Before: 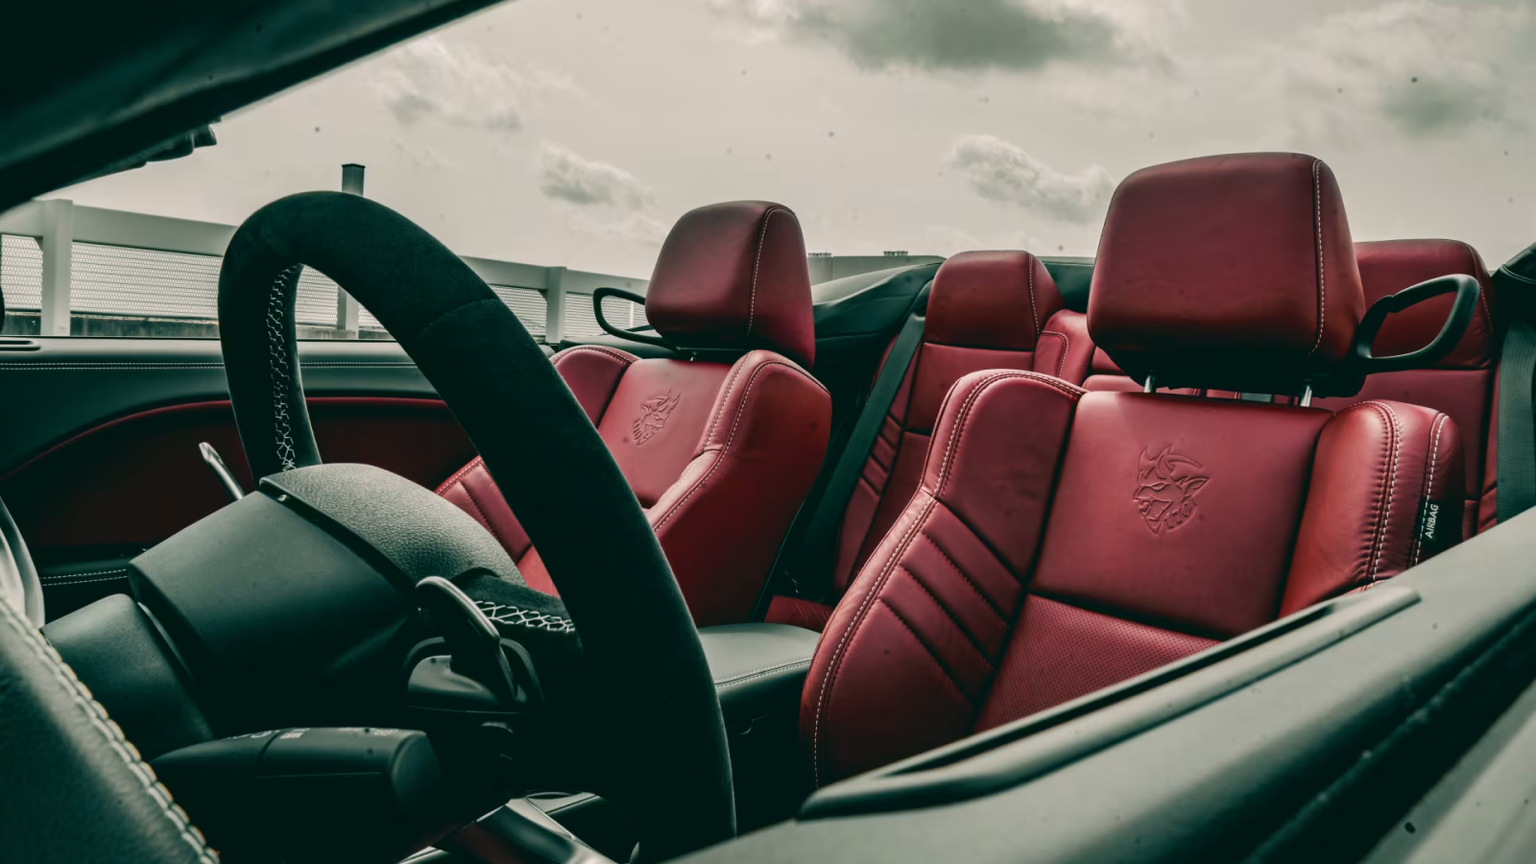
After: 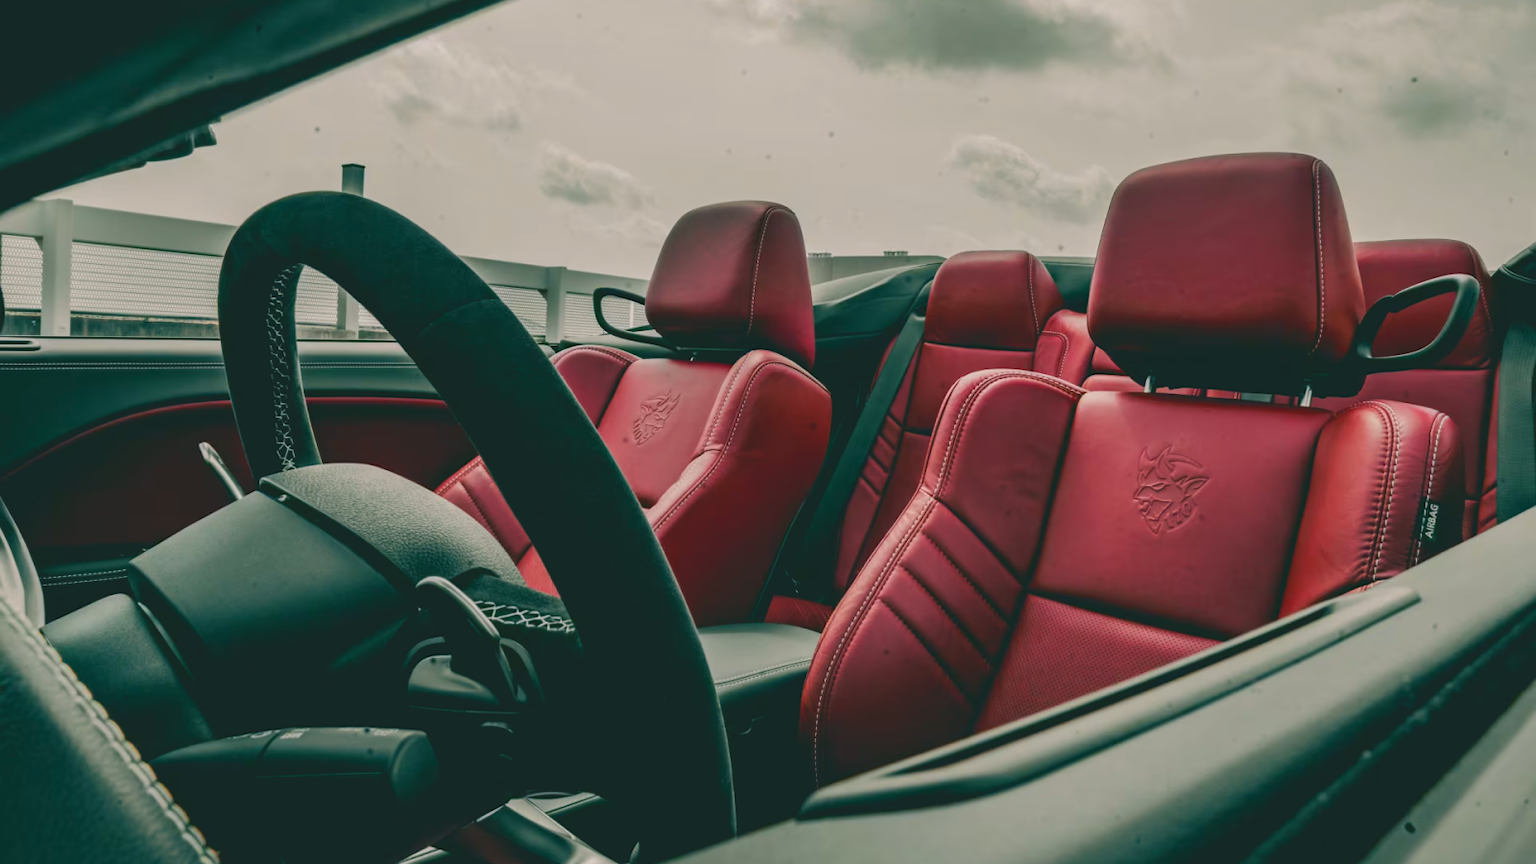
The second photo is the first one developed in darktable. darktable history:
contrast brightness saturation: contrast -0.195, saturation 0.188
tone equalizer: edges refinement/feathering 500, mask exposure compensation -1.57 EV, preserve details no
